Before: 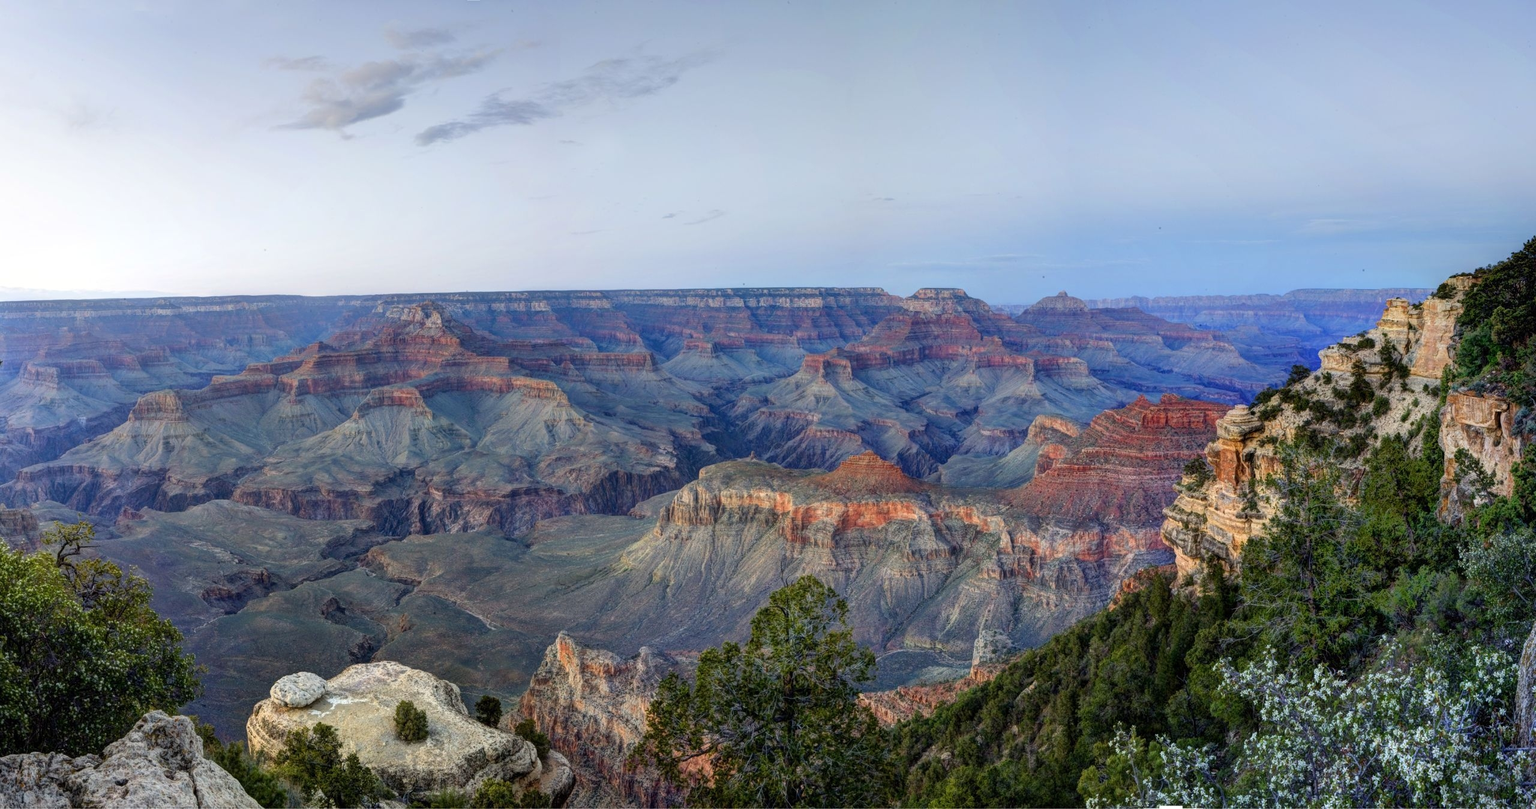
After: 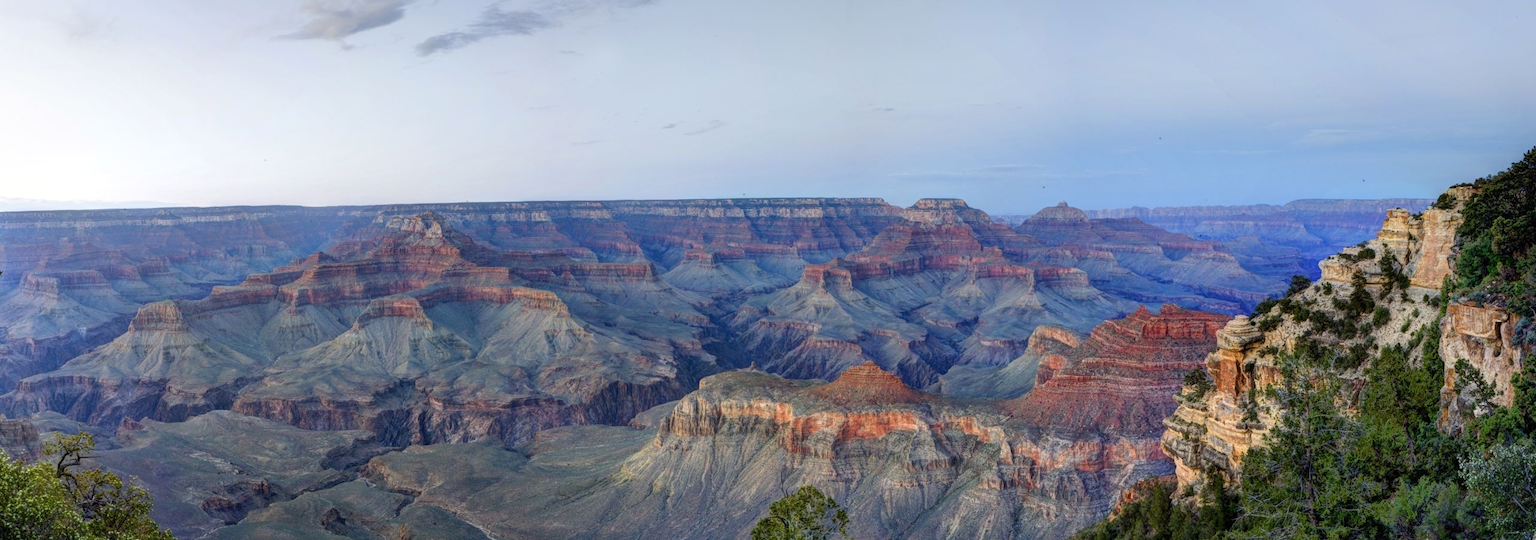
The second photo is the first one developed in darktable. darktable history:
crop: top 11.174%, bottom 22.067%
